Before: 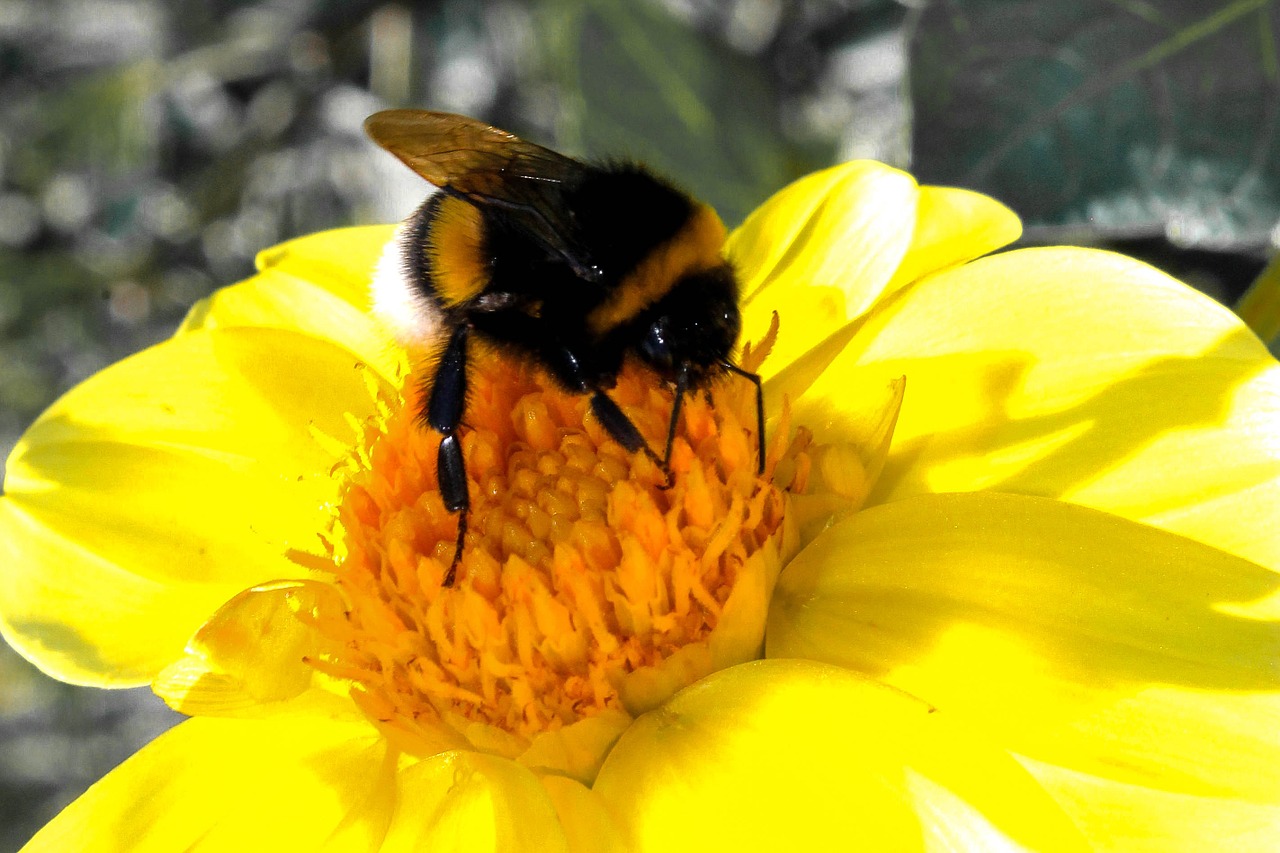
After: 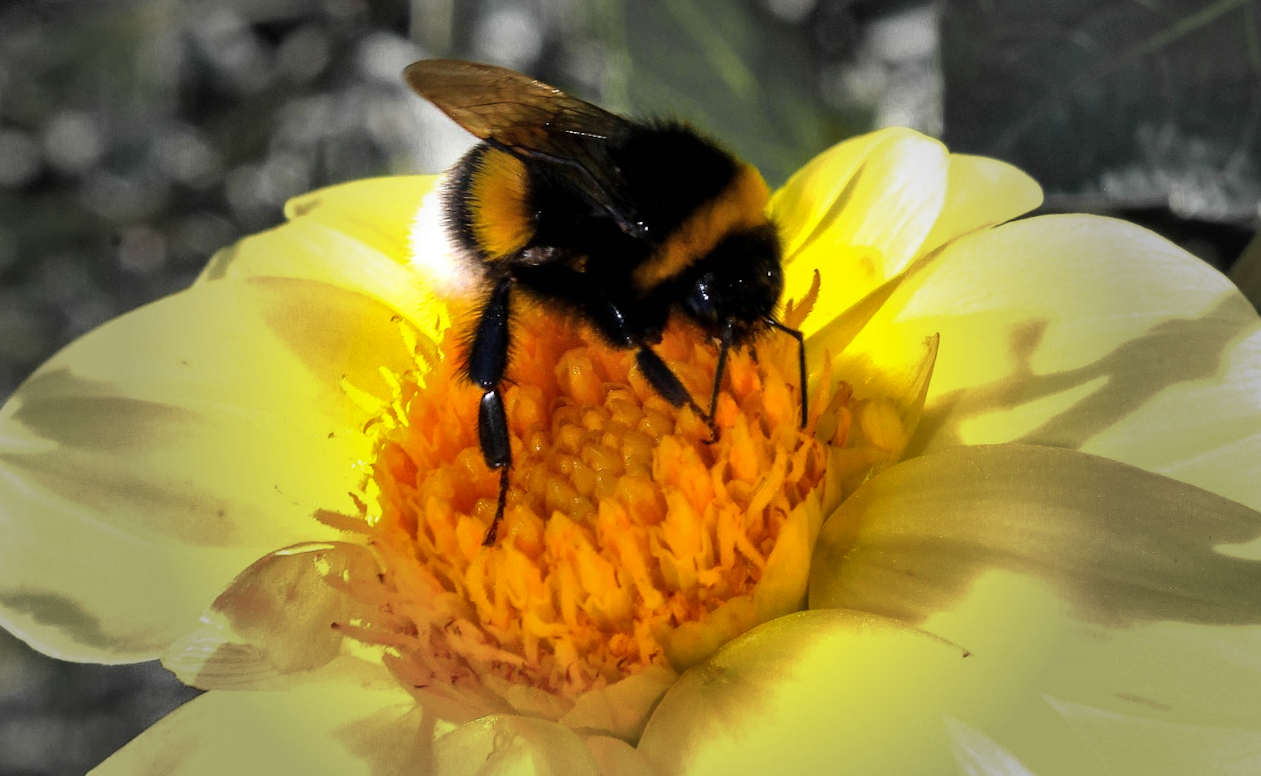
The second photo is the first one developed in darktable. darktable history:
shadows and highlights: low approximation 0.01, soften with gaussian
rotate and perspective: rotation -0.013°, lens shift (vertical) -0.027, lens shift (horizontal) 0.178, crop left 0.016, crop right 0.989, crop top 0.082, crop bottom 0.918
vignetting: fall-off start 40%, fall-off radius 40%
